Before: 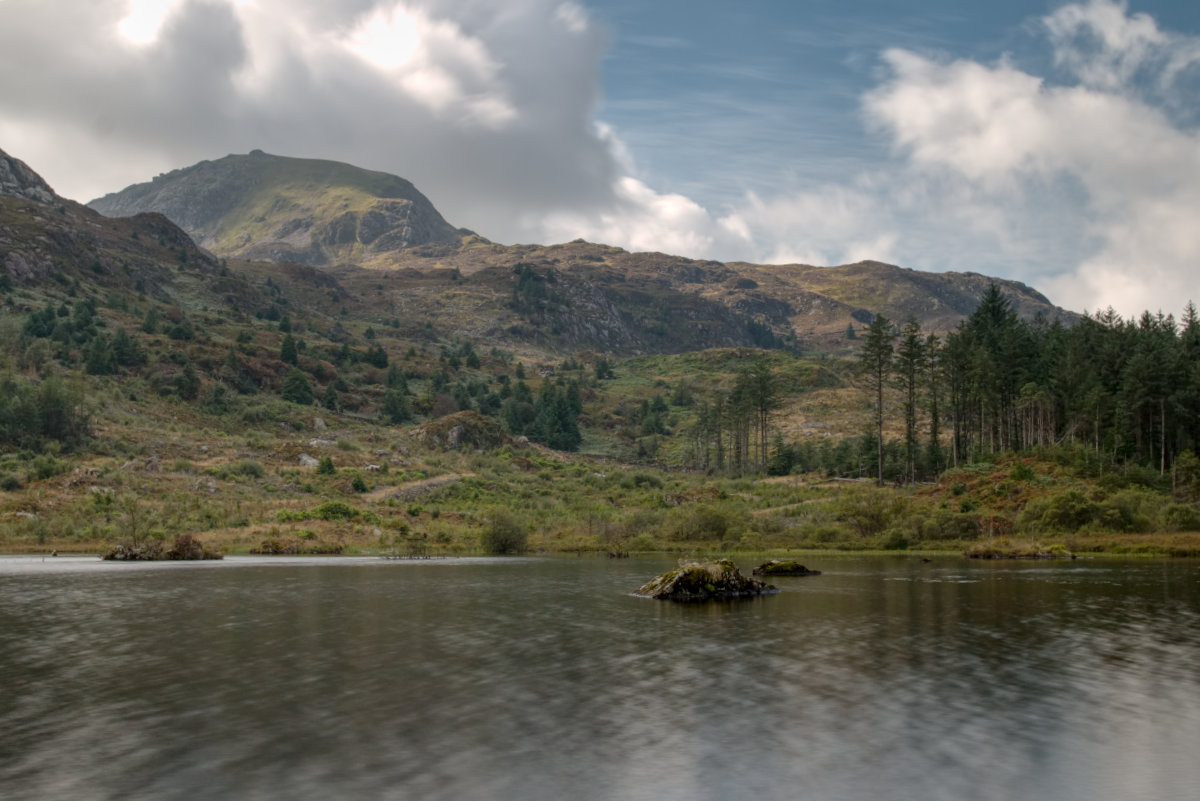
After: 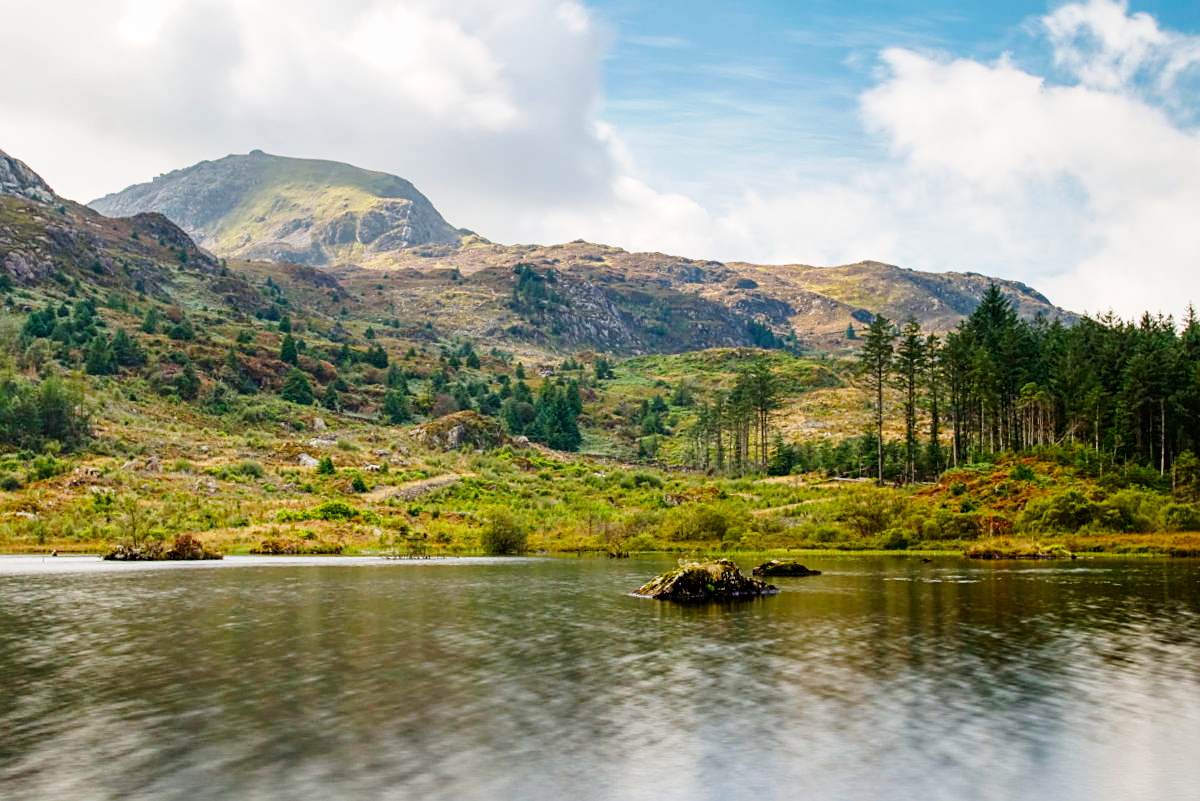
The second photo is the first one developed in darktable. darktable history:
base curve: curves: ch0 [(0, 0) (0, 0.001) (0.001, 0.001) (0.004, 0.002) (0.007, 0.004) (0.015, 0.013) (0.033, 0.045) (0.052, 0.096) (0.075, 0.17) (0.099, 0.241) (0.163, 0.42) (0.219, 0.55) (0.259, 0.616) (0.327, 0.722) (0.365, 0.765) (0.522, 0.873) (0.547, 0.881) (0.689, 0.919) (0.826, 0.952) (1, 1)], preserve colors none
sharpen: on, module defaults
color balance rgb: perceptual saturation grading › global saturation 10%, global vibrance 10%
color zones: curves: ch0 [(0, 0.613) (0.01, 0.613) (0.245, 0.448) (0.498, 0.529) (0.642, 0.665) (0.879, 0.777) (0.99, 0.613)]; ch1 [(0, 0) (0.143, 0) (0.286, 0) (0.429, 0) (0.571, 0) (0.714, 0) (0.857, 0)], mix -131.09%
